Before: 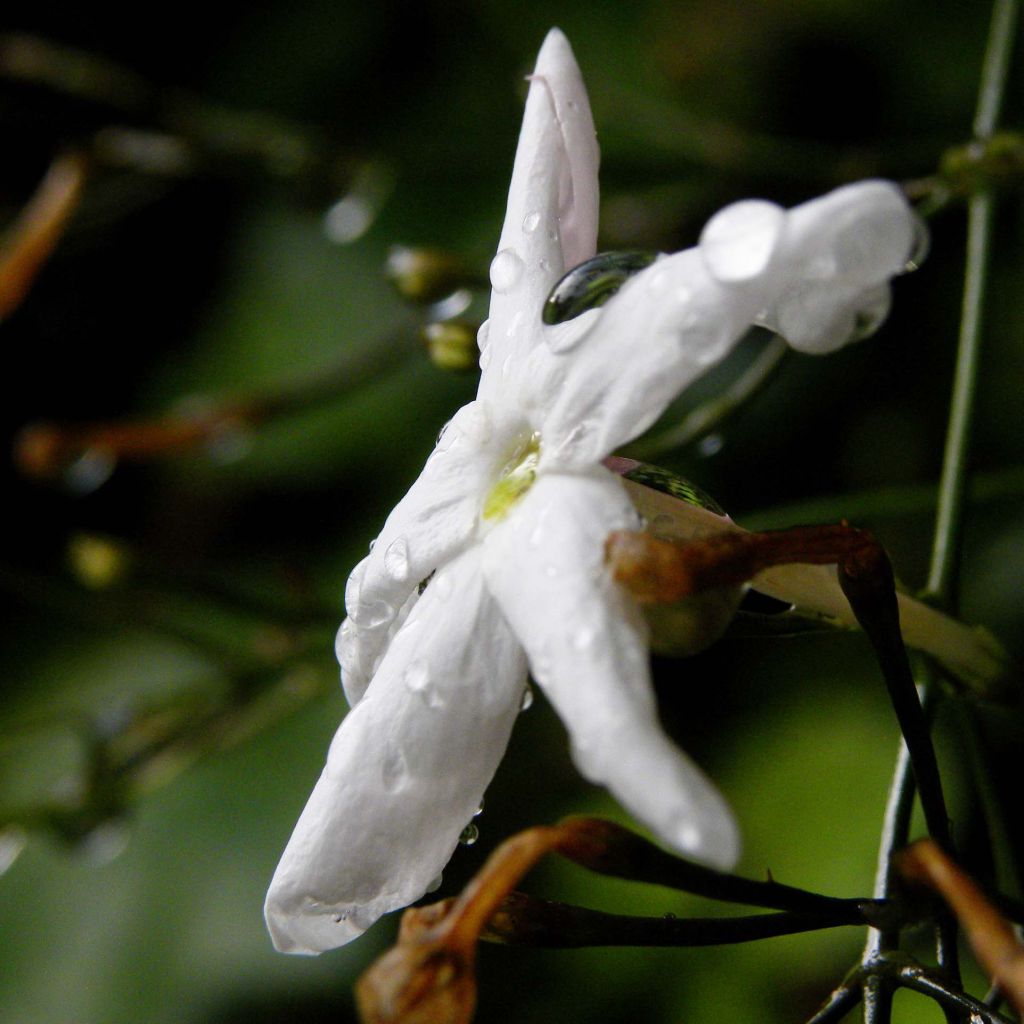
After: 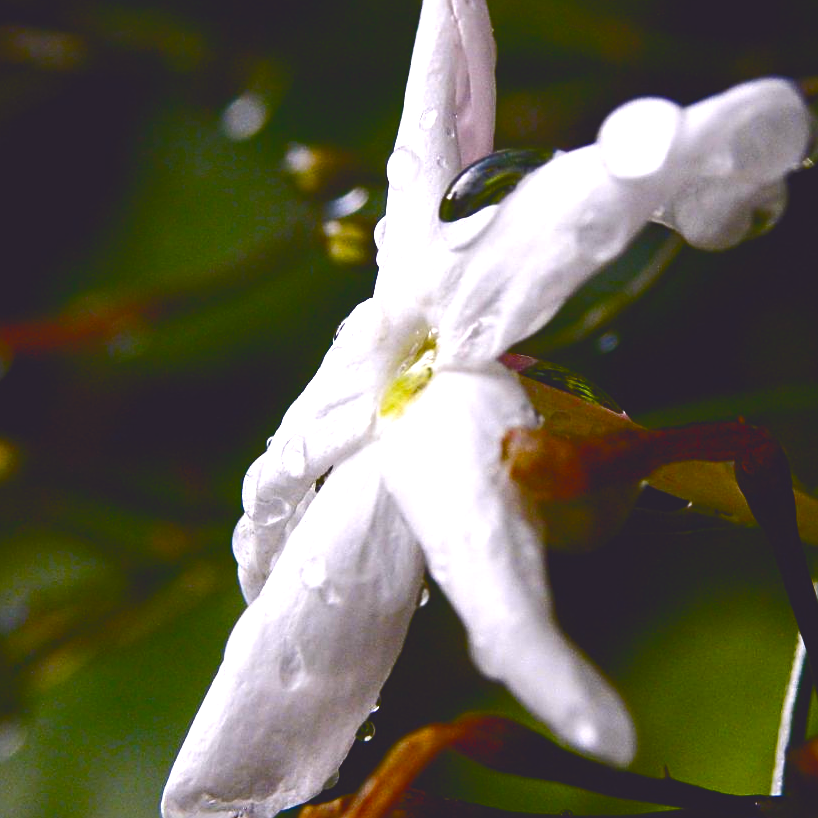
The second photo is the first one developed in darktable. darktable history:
color balance rgb: linear chroma grading › shadows -2.2%, linear chroma grading › highlights -15%, linear chroma grading › global chroma -10%, linear chroma grading › mid-tones -10%, perceptual saturation grading › global saturation 45%, perceptual saturation grading › highlights -50%, perceptual saturation grading › shadows 30%, perceptual brilliance grading › global brilliance 18%, global vibrance 45%
sharpen: on, module defaults
crop and rotate: left 10.071%, top 10.071%, right 10.02%, bottom 10.02%
tone curve: curves: ch0 [(0, 0.142) (0.384, 0.314) (0.752, 0.711) (0.991, 0.95)]; ch1 [(0.006, 0.129) (0.346, 0.384) (1, 1)]; ch2 [(0.003, 0.057) (0.261, 0.248) (1, 1)], color space Lab, independent channels
